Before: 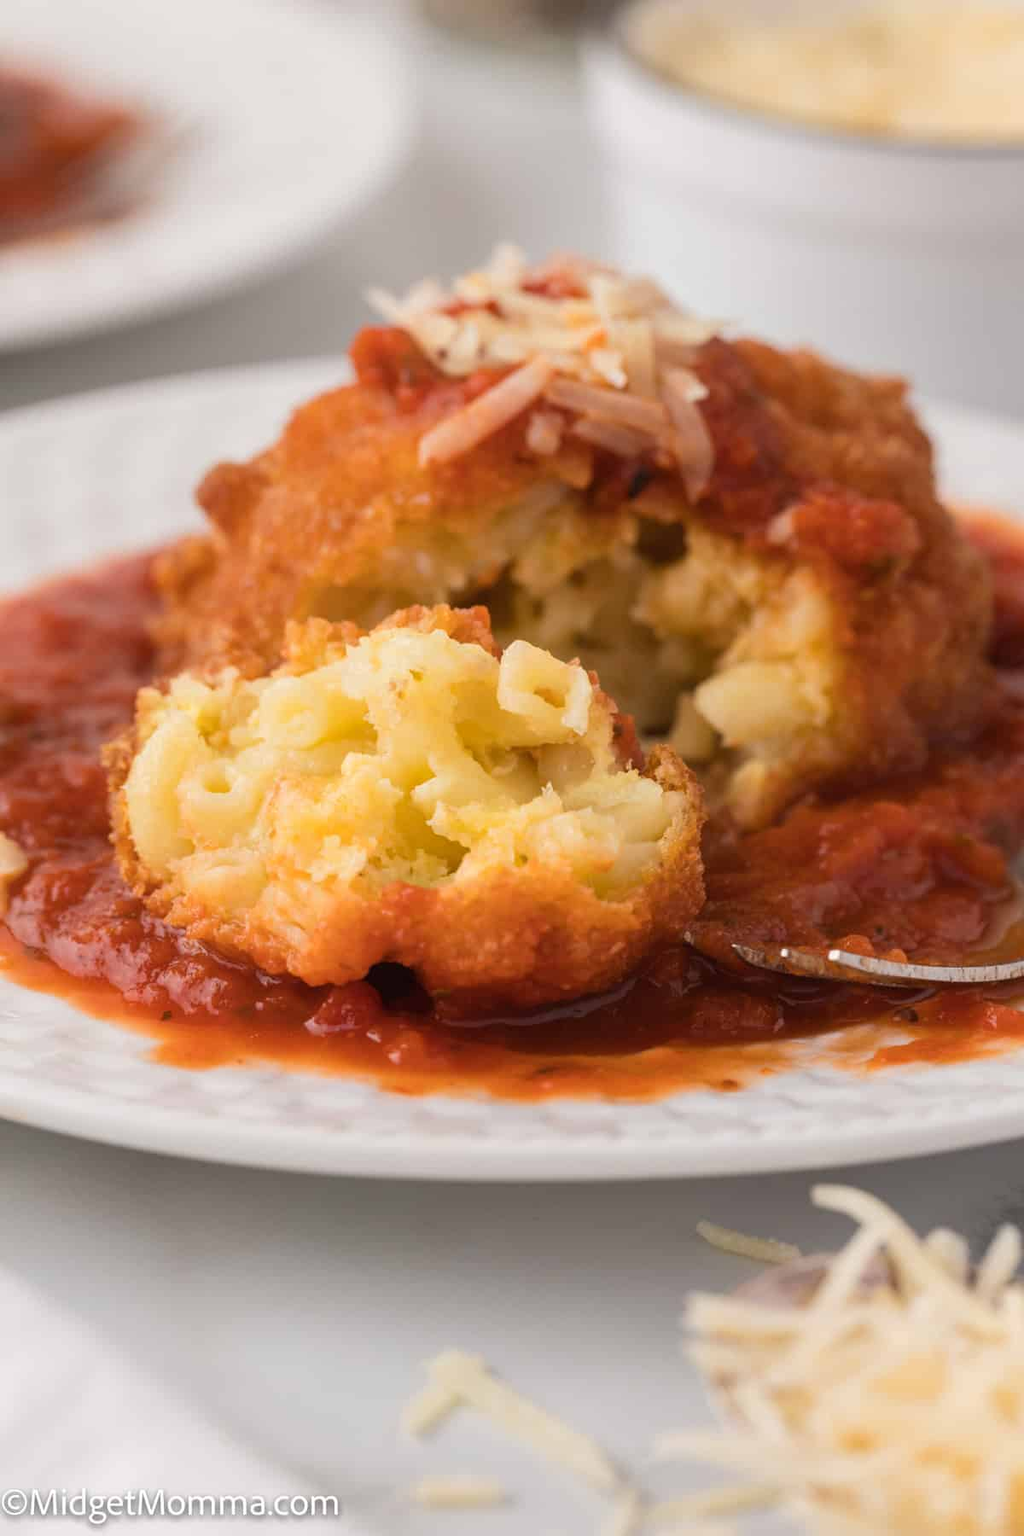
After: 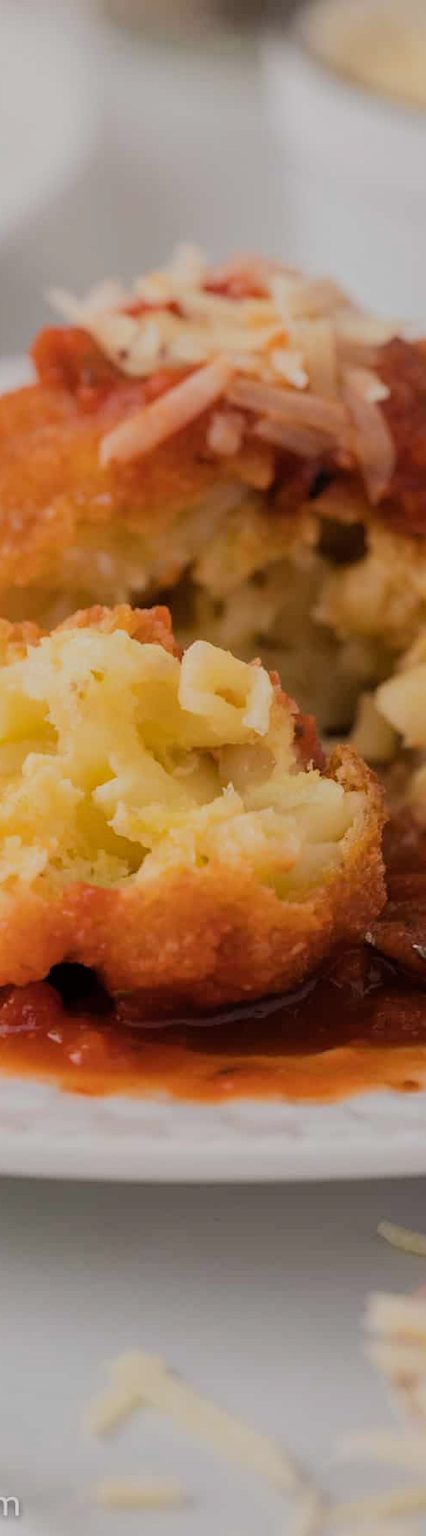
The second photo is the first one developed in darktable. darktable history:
exposure: exposure -0.242 EV, compensate highlight preservation false
tone equalizer: on, module defaults
crop: left 31.229%, right 27.105%
filmic rgb: black relative exposure -7.65 EV, white relative exposure 4.56 EV, hardness 3.61, color science v6 (2022)
